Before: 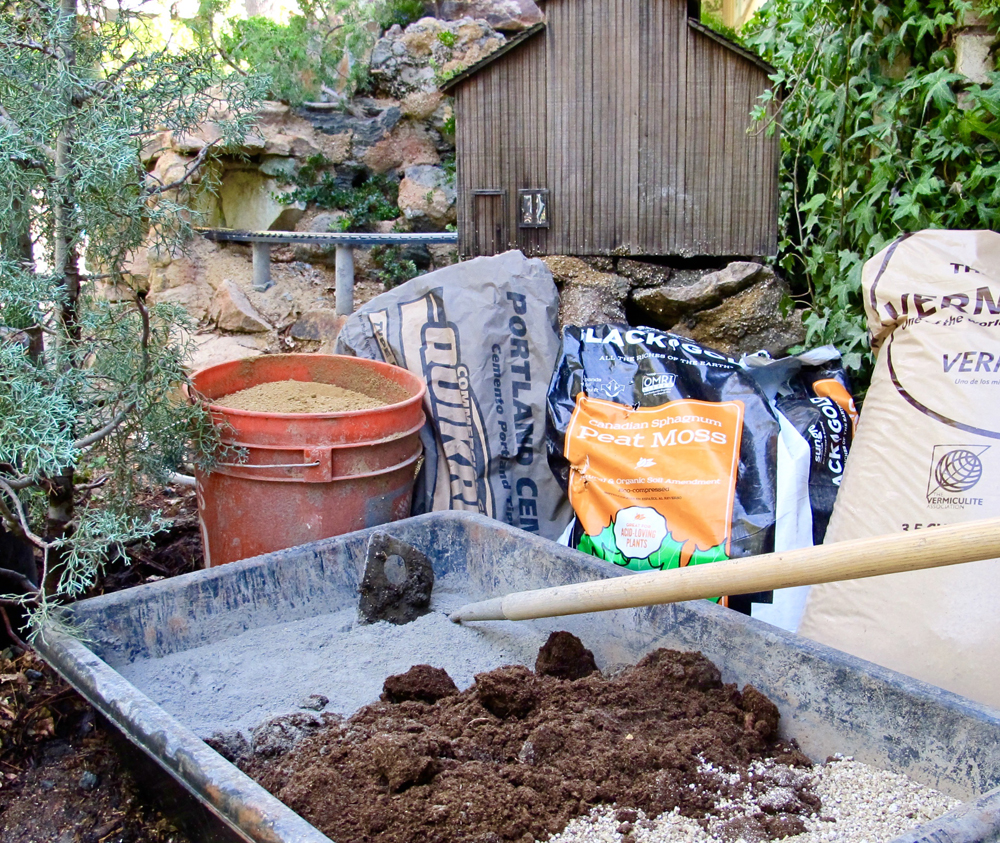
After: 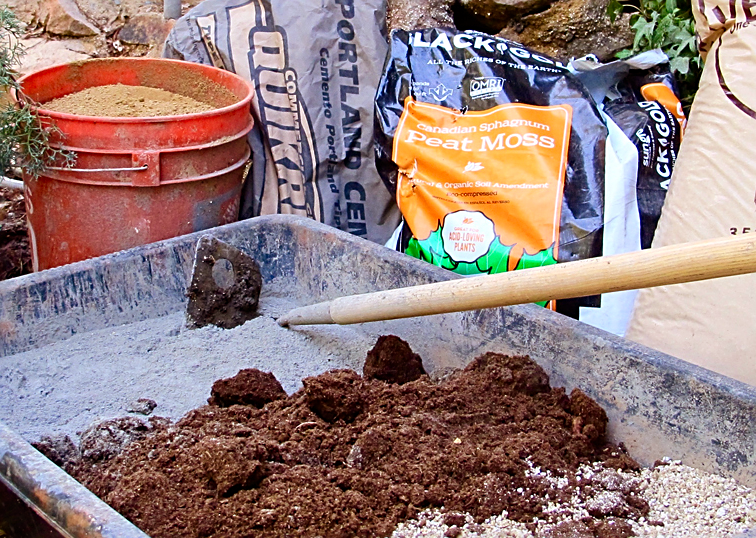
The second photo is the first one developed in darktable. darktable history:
crop and rotate: left 17.299%, top 35.115%, right 7.015%, bottom 1.024%
sharpen: on, module defaults
rgb levels: mode RGB, independent channels, levels [[0, 0.5, 1], [0, 0.521, 1], [0, 0.536, 1]]
